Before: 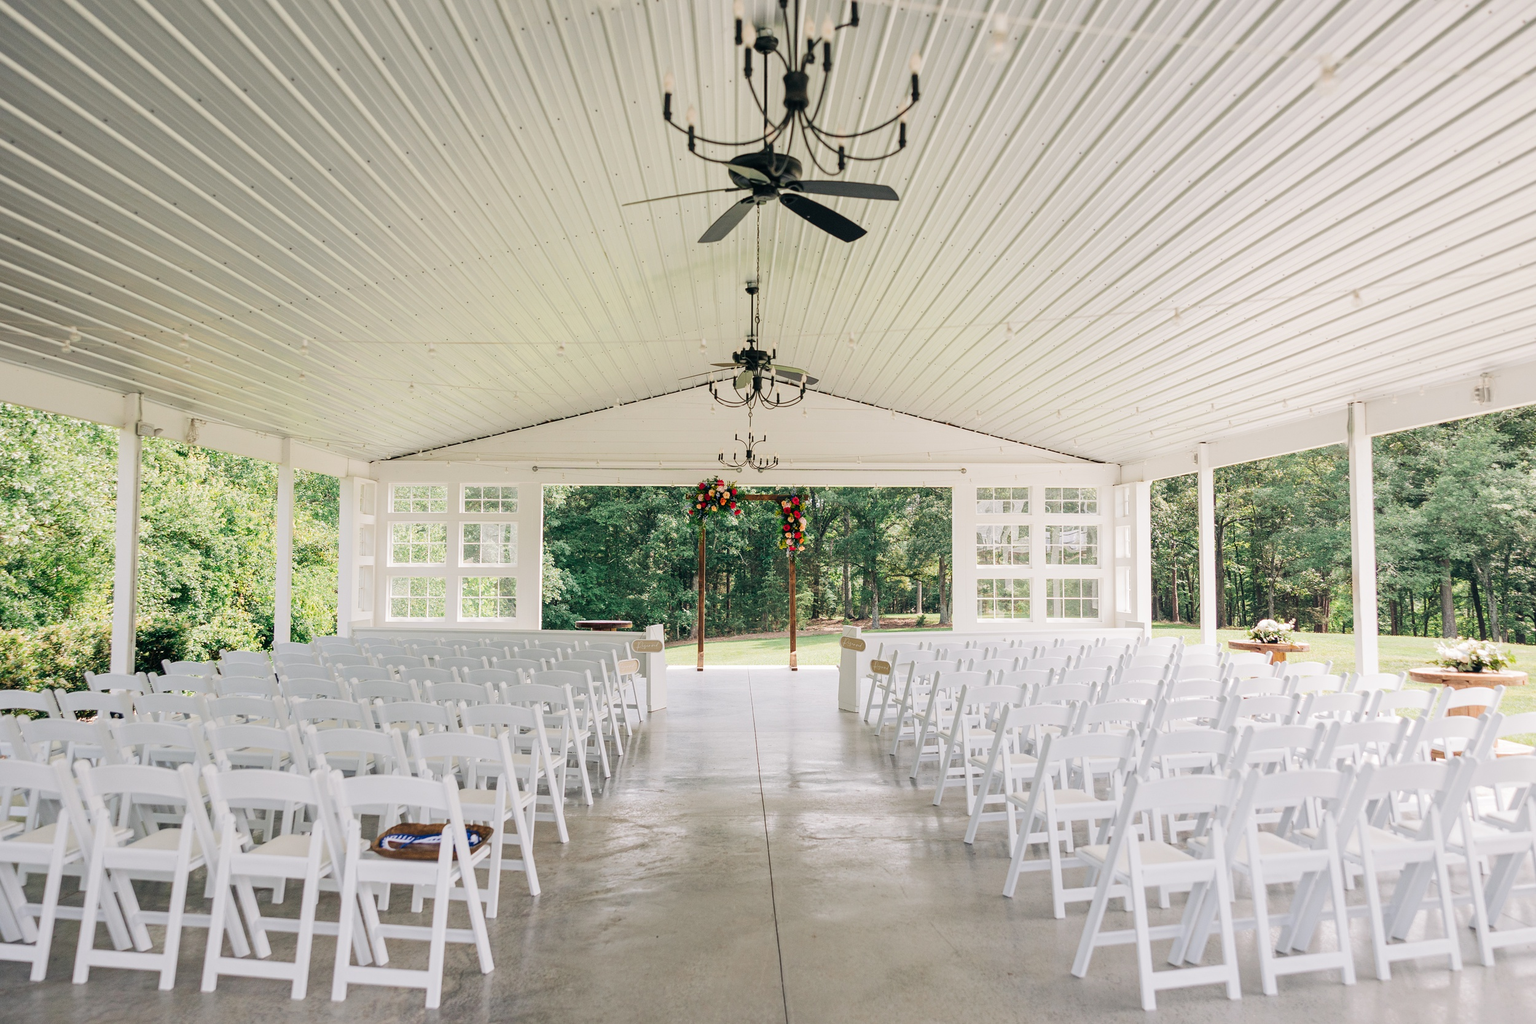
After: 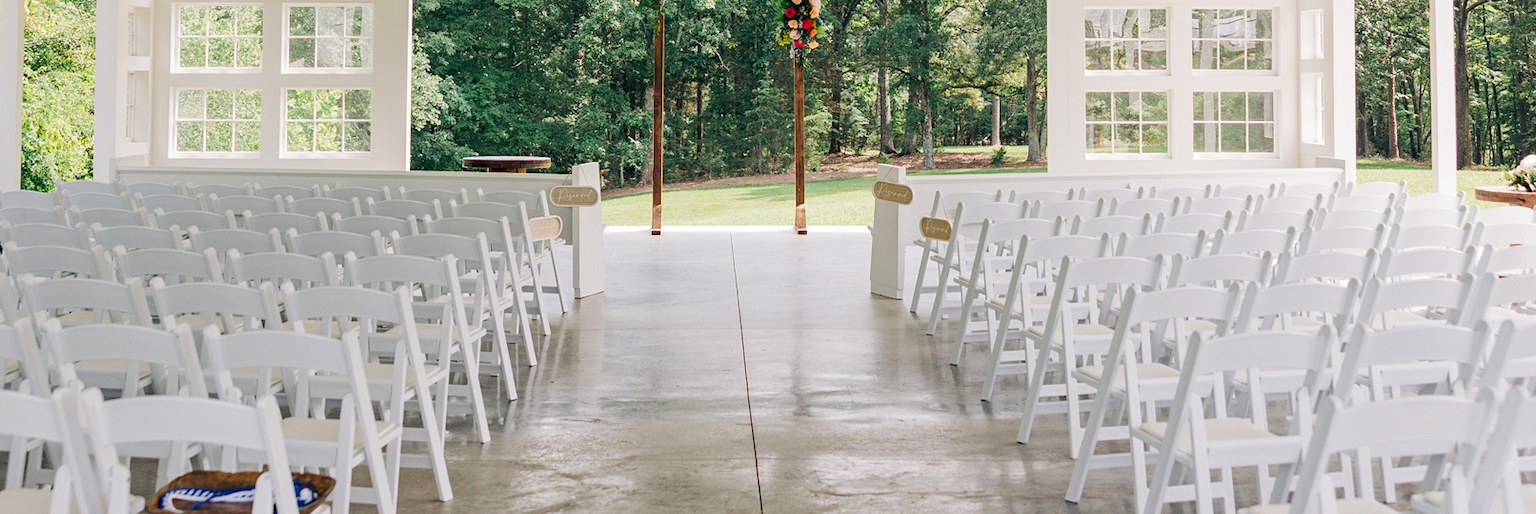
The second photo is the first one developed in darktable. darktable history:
haze removal: compatibility mode true, adaptive false
crop: left 18.05%, top 50.796%, right 17.456%, bottom 16.804%
